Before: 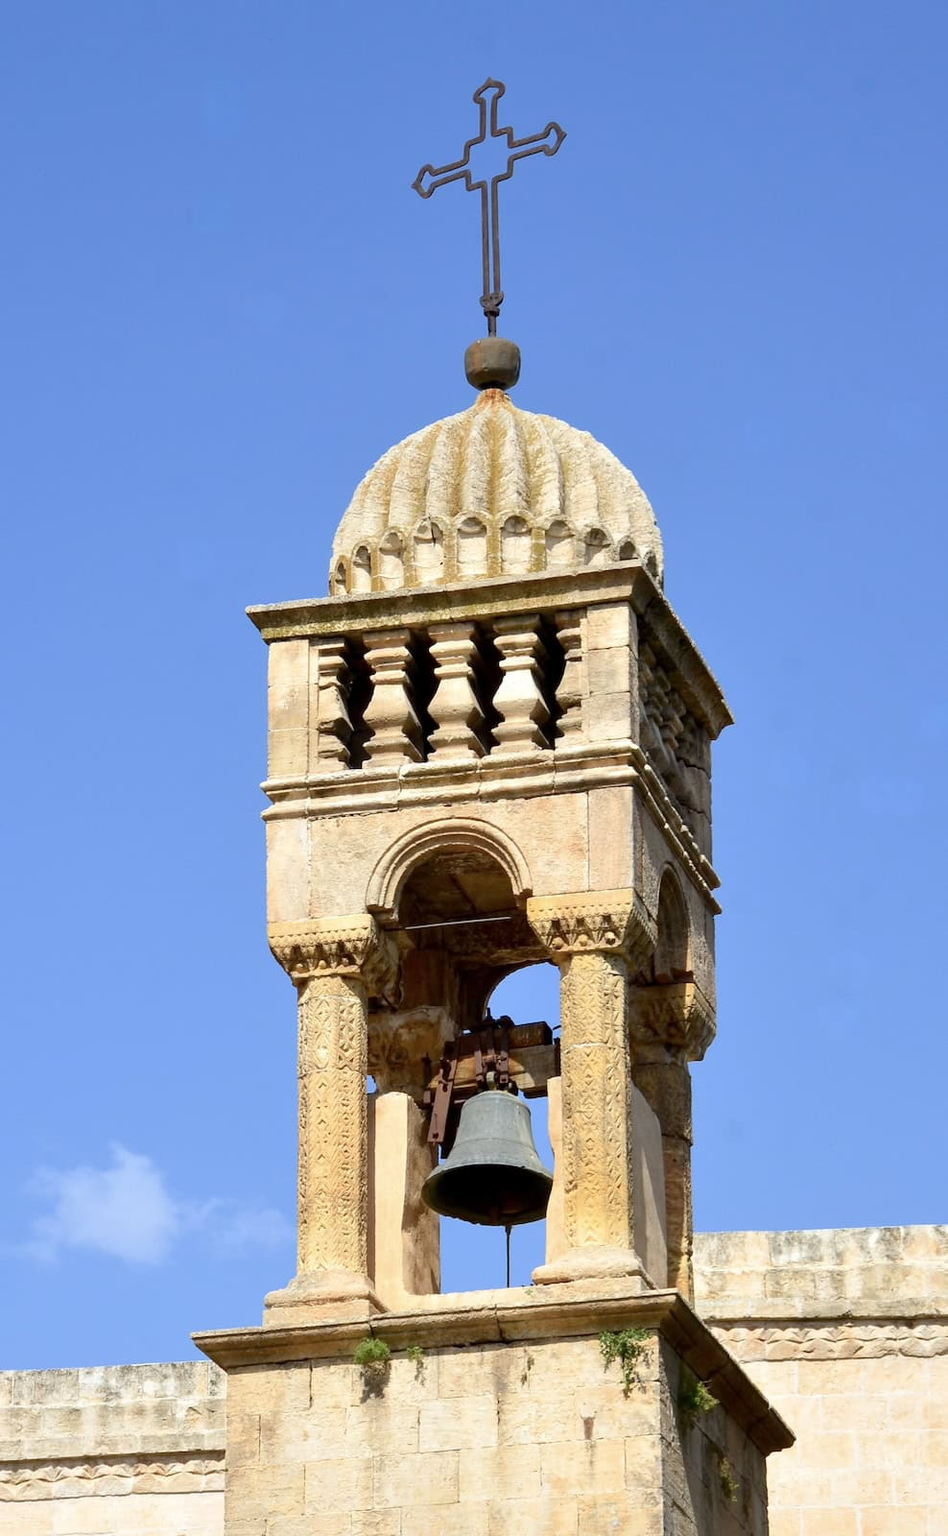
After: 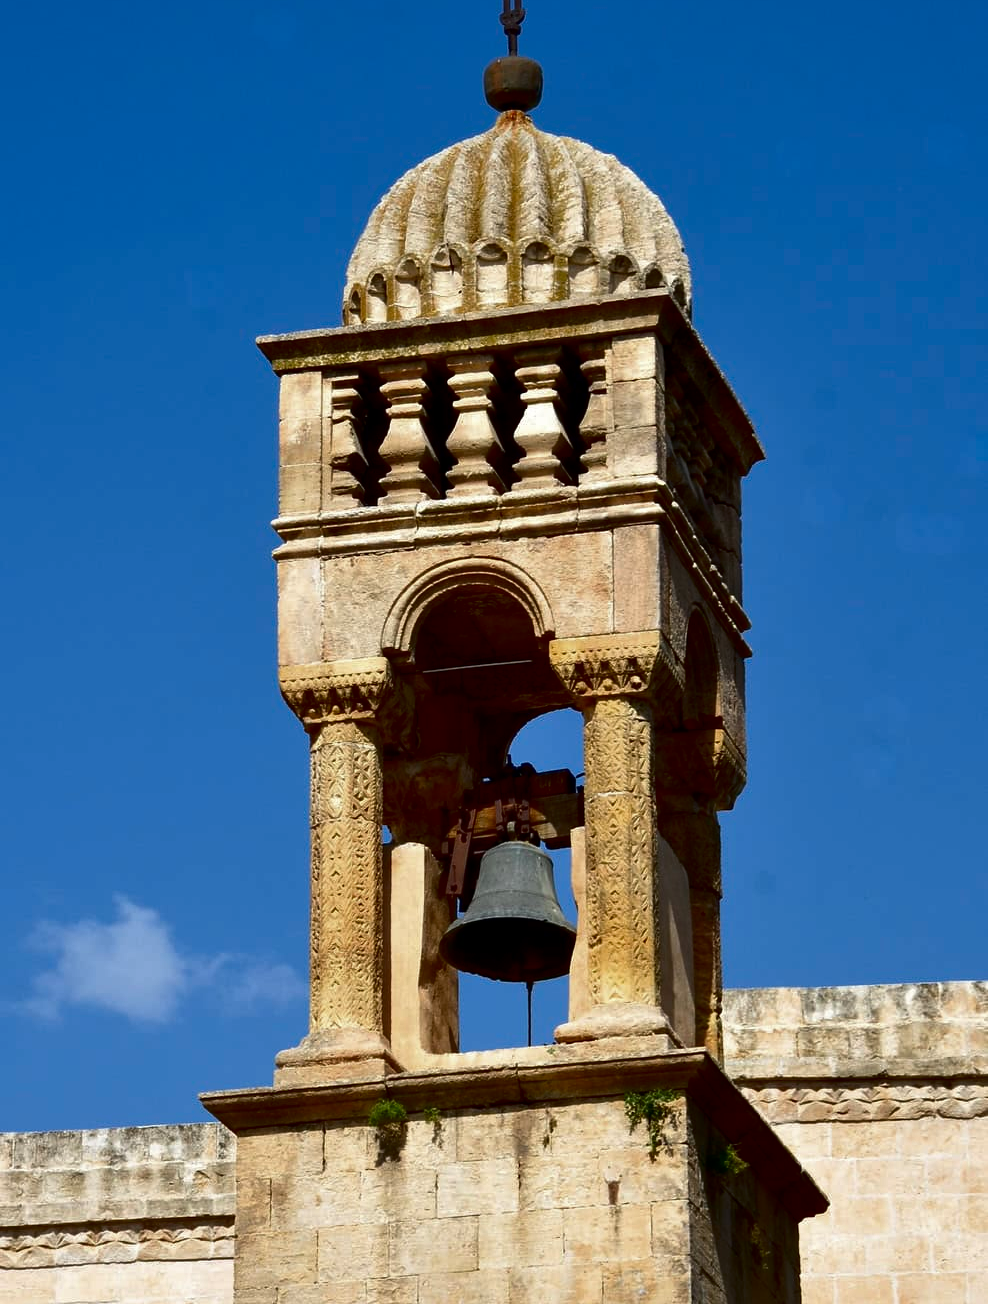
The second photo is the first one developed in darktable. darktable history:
contrast brightness saturation: brightness -0.522
crop and rotate: top 18.44%
